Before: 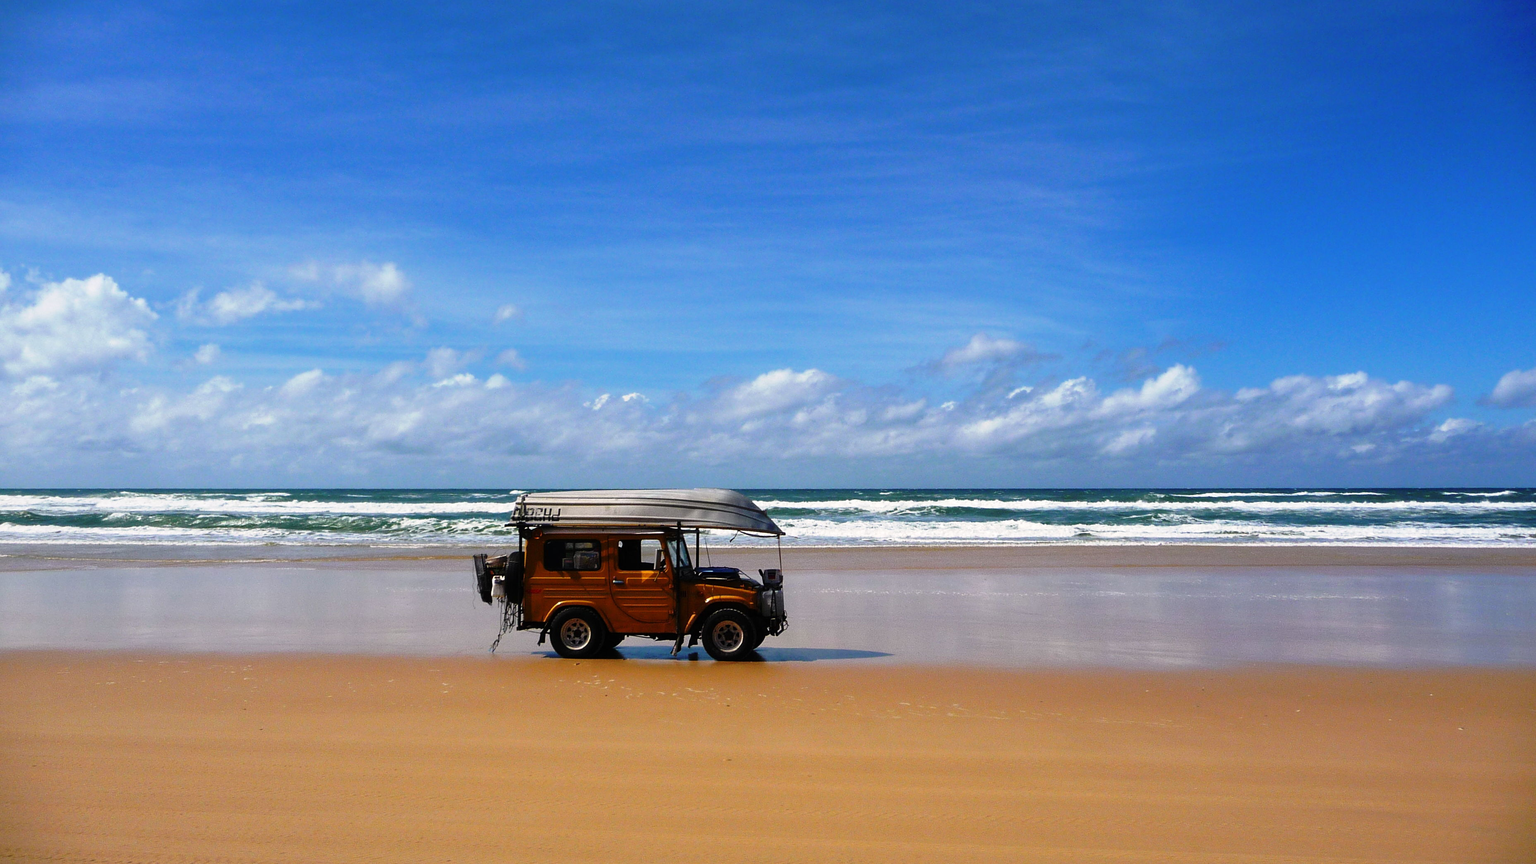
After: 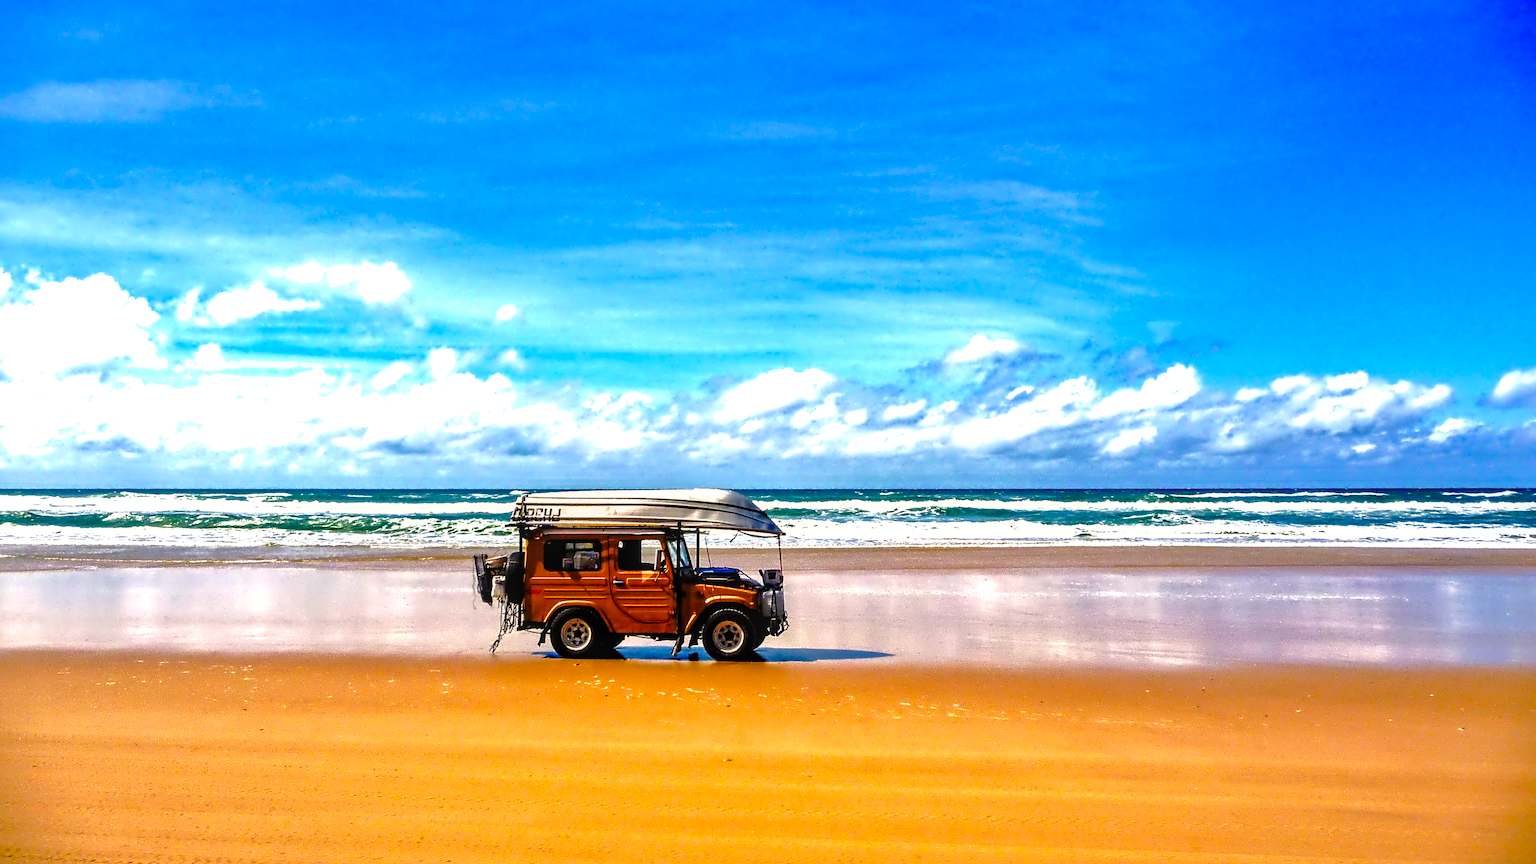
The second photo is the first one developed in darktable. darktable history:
local contrast: on, module defaults
contrast brightness saturation: contrast 0.031, brightness -0.045
exposure: exposure 0.66 EV, compensate exposure bias true, compensate highlight preservation false
color balance rgb: highlights gain › chroma 3.047%, highlights gain › hue 75.75°, perceptual saturation grading › global saturation 20%, perceptual saturation grading › highlights -14.366%, perceptual saturation grading › shadows 49.623%
velvia: on, module defaults
shadows and highlights: on, module defaults
contrast equalizer: octaves 7, y [[0.5, 0.542, 0.583, 0.625, 0.667, 0.708], [0.5 ×6], [0.5 ×6], [0, 0.033, 0.067, 0.1, 0.133, 0.167], [0, 0.05, 0.1, 0.15, 0.2, 0.25]]
levels: white 99.91%, levels [0, 0.43, 0.859]
